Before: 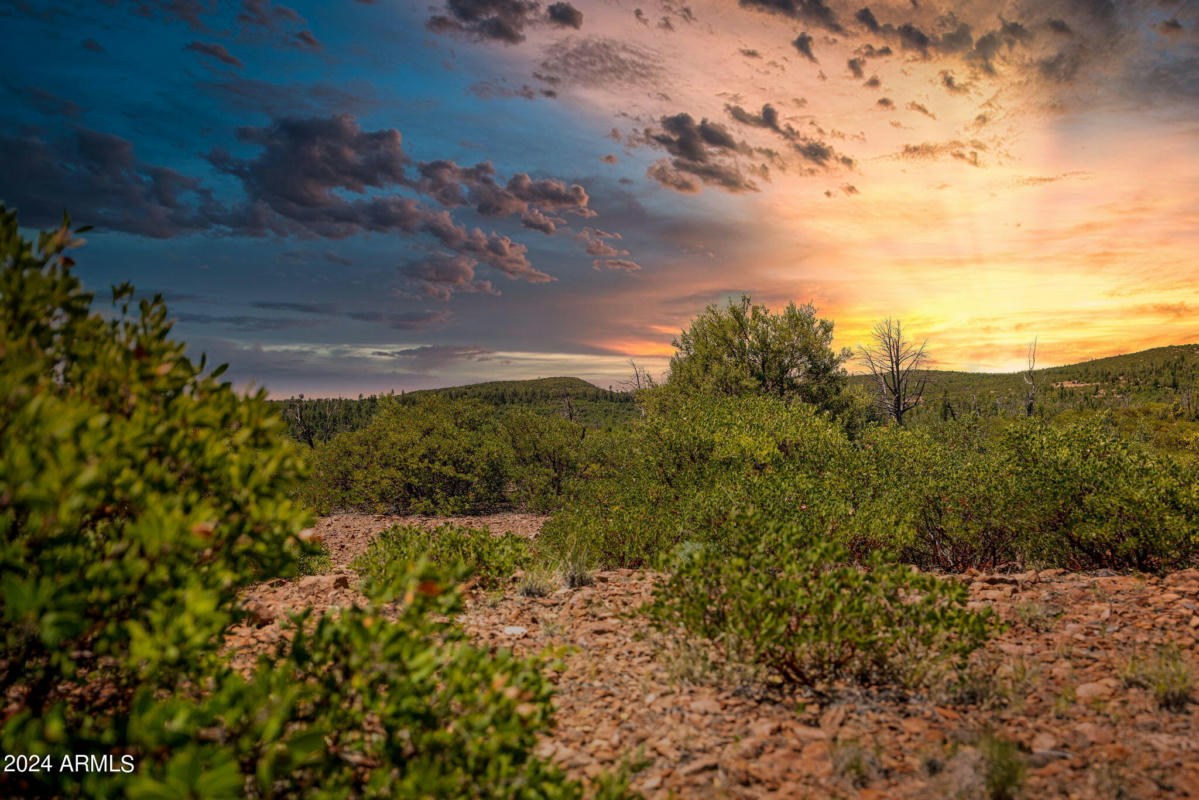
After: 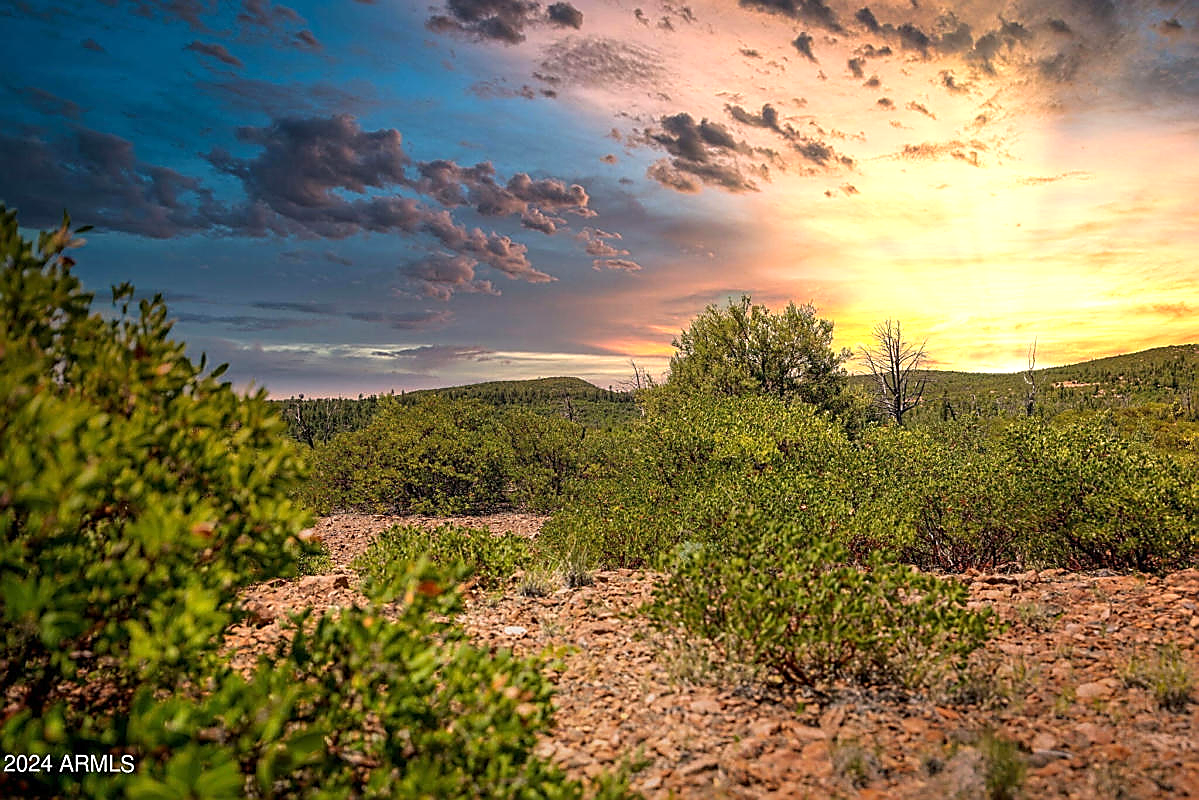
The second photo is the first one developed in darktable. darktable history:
sharpen: radius 1.415, amount 1.239, threshold 0.777
exposure: exposure 0.631 EV, compensate highlight preservation false
